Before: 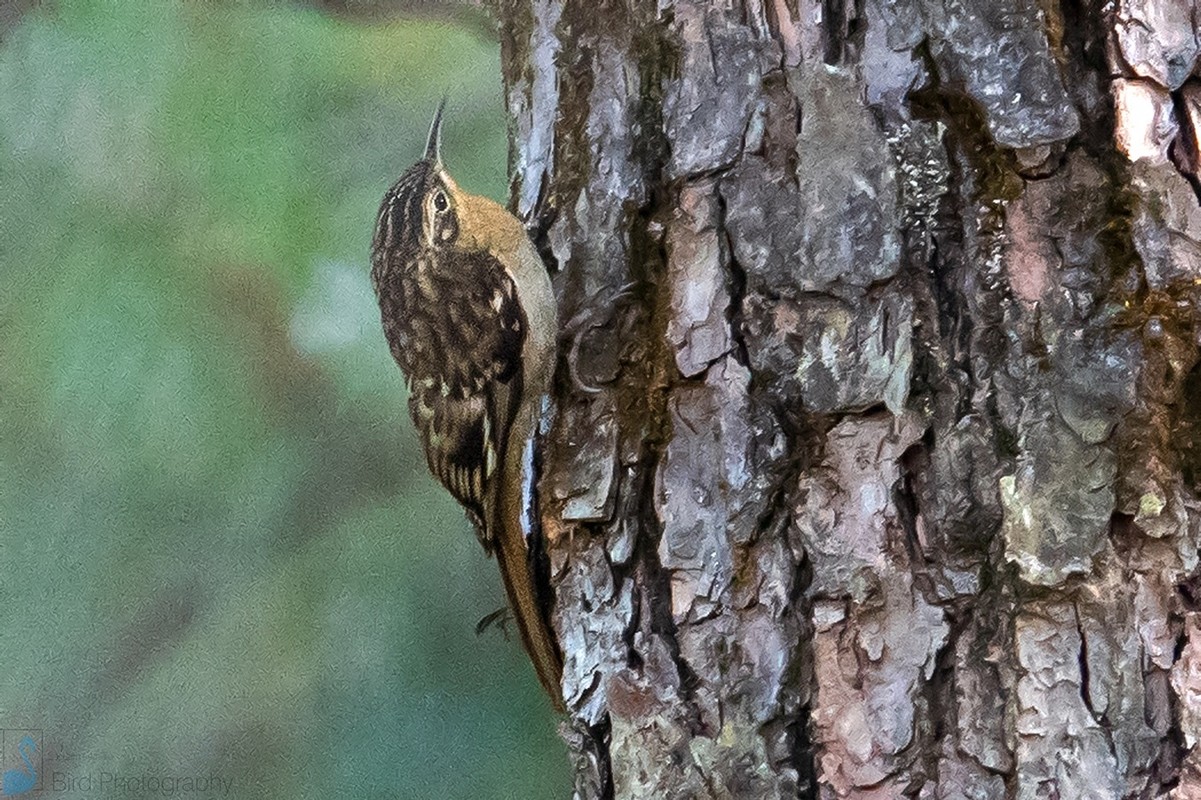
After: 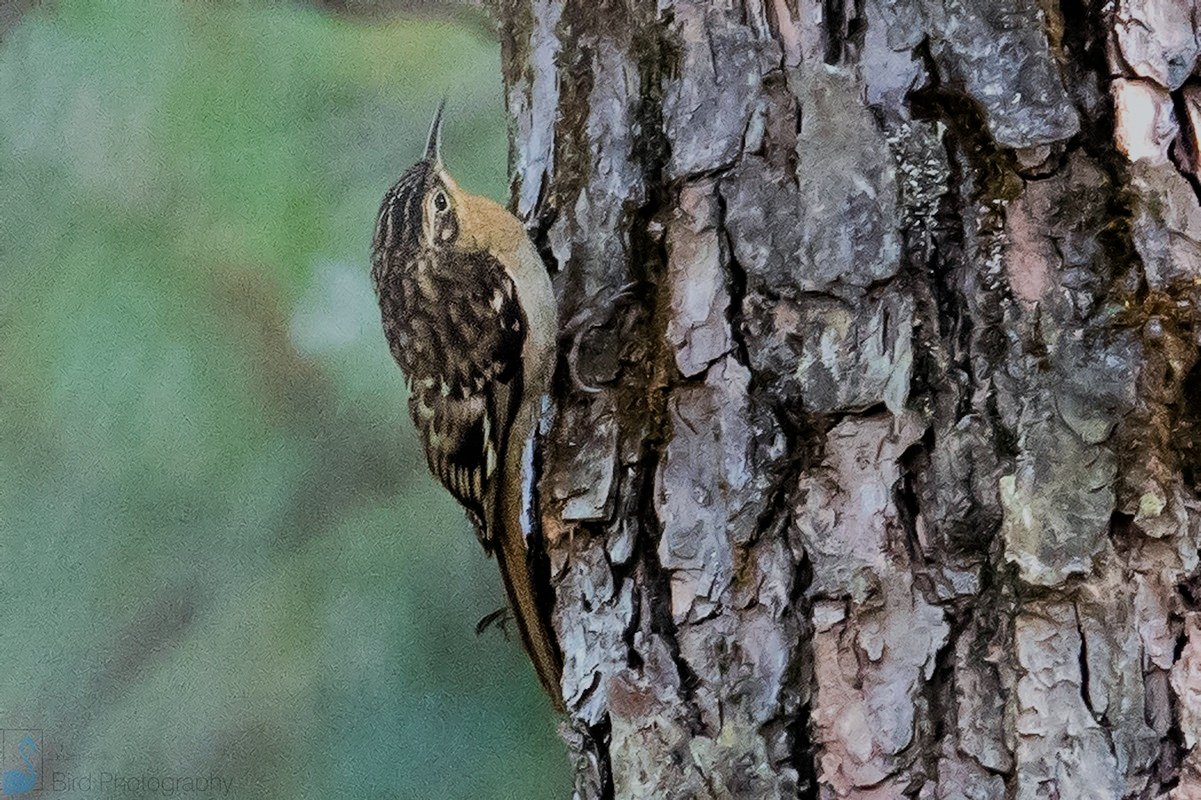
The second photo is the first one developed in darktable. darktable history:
white balance: red 0.982, blue 1.018
filmic rgb: black relative exposure -6.98 EV, white relative exposure 5.63 EV, hardness 2.86
